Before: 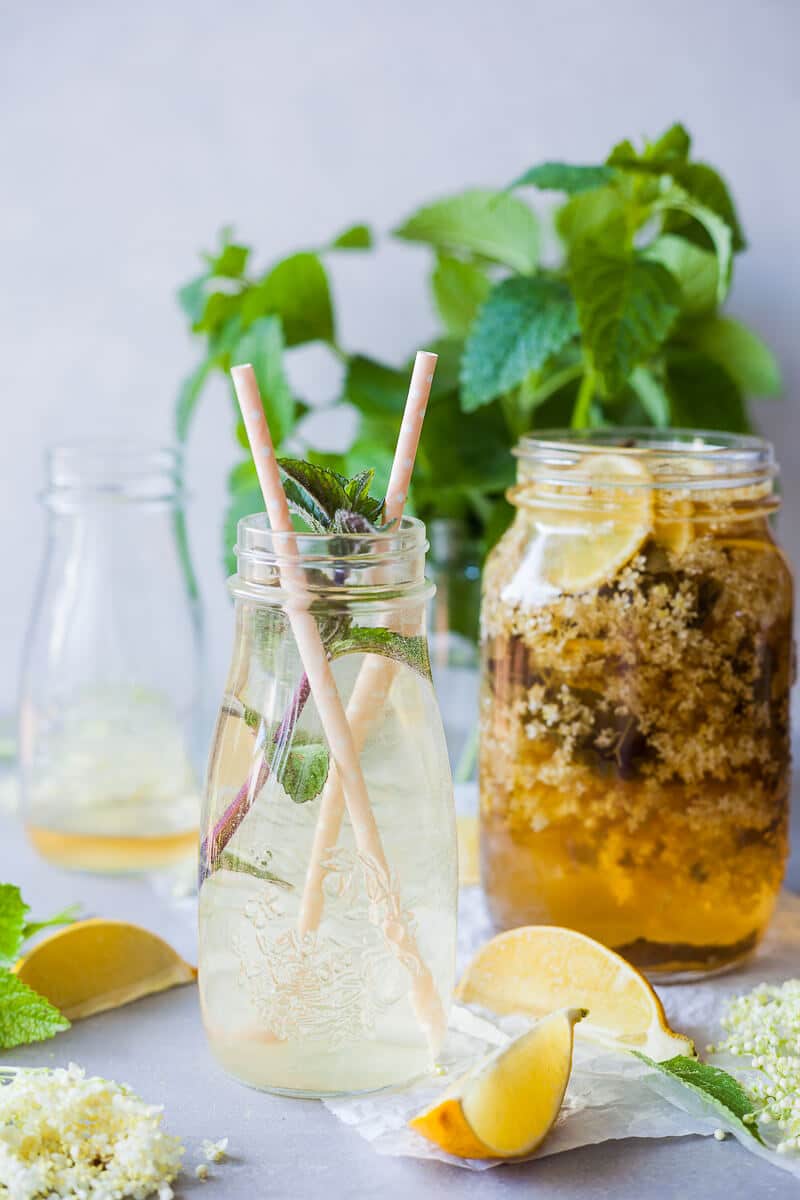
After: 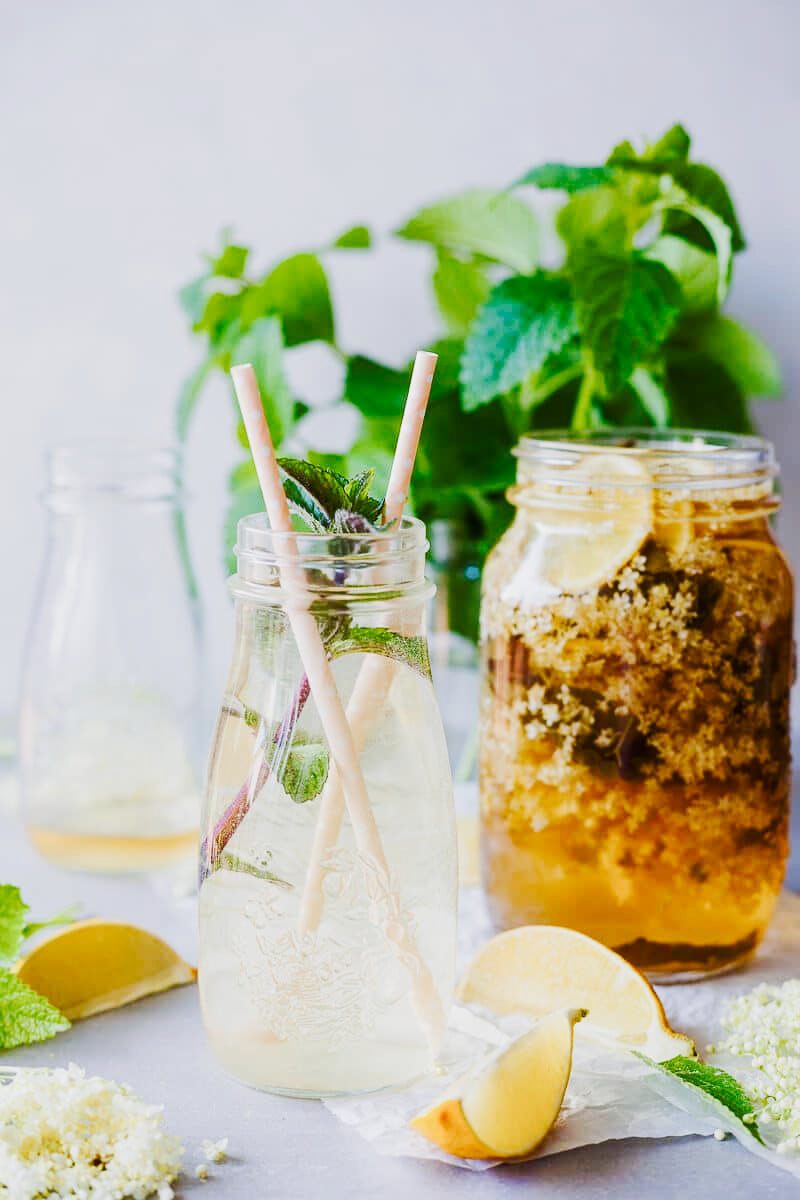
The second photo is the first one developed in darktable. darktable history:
tone curve: curves: ch0 [(0, 0) (0.003, 0.008) (0.011, 0.011) (0.025, 0.018) (0.044, 0.028) (0.069, 0.039) (0.1, 0.056) (0.136, 0.081) (0.177, 0.118) (0.224, 0.164) (0.277, 0.223) (0.335, 0.3) (0.399, 0.399) (0.468, 0.51) (0.543, 0.618) (0.623, 0.71) (0.709, 0.79) (0.801, 0.865) (0.898, 0.93) (1, 1)], preserve colors none
color balance rgb: shadows lift › chroma 1%, shadows lift › hue 113°, highlights gain › chroma 0.2%, highlights gain › hue 333°, perceptual saturation grading › global saturation 20%, perceptual saturation grading › highlights -50%, perceptual saturation grading › shadows 25%, contrast -10%
